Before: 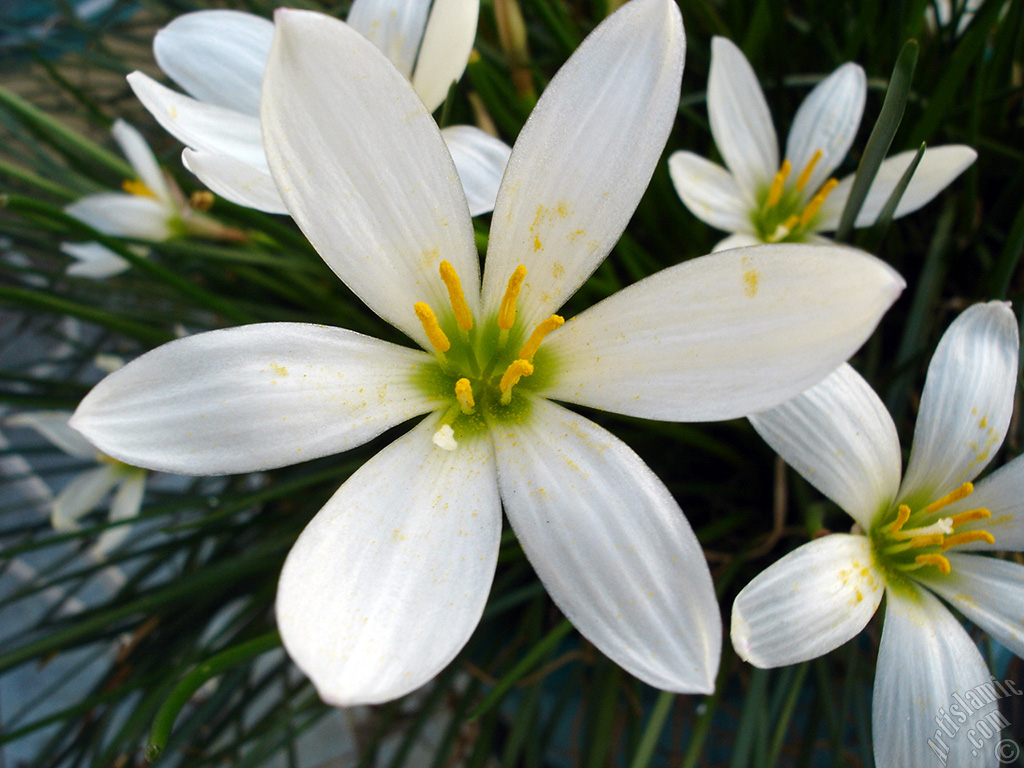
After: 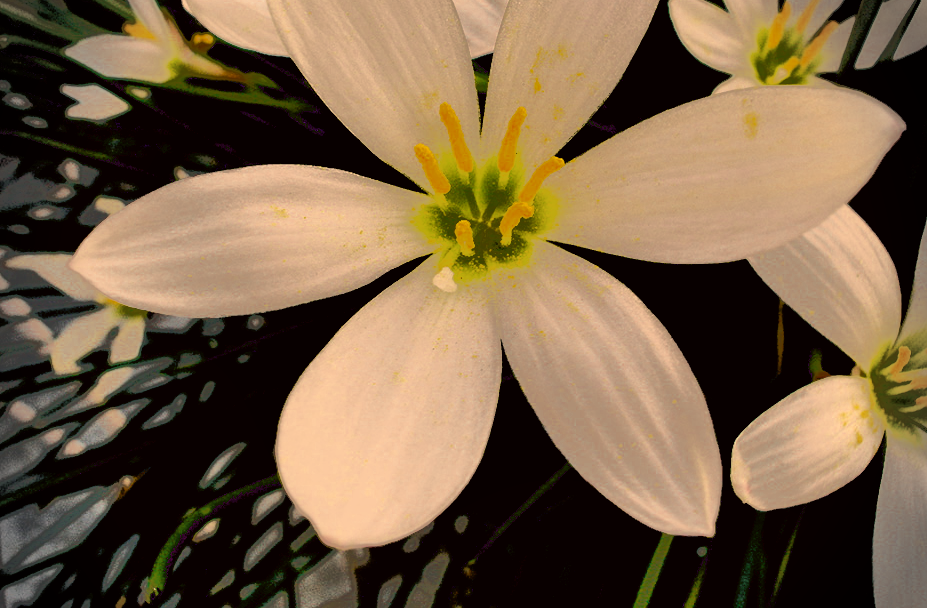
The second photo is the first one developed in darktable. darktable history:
filmic rgb: black relative exposure -8.12 EV, white relative exposure 3.76 EV, hardness 4.44, color science v6 (2022)
color correction: highlights a* 18.07, highlights b* 35.31, shadows a* 1.87, shadows b* 6.46, saturation 1.01
shadows and highlights: soften with gaussian
vignetting: fall-off start 88.08%, fall-off radius 23.78%
crop: top 20.601%, right 9.452%, bottom 0.232%
tone equalizer: -7 EV -0.594 EV, -6 EV 1.03 EV, -5 EV -0.468 EV, -4 EV 0.423 EV, -3 EV 0.443 EV, -2 EV 0.136 EV, -1 EV -0.133 EV, +0 EV -0.364 EV, edges refinement/feathering 500, mask exposure compensation -1.57 EV, preserve details no
color zones: curves: ch0 [(0, 0.5) (0.125, 0.4) (0.25, 0.5) (0.375, 0.4) (0.5, 0.4) (0.625, 0.35) (0.75, 0.35) (0.875, 0.5)]; ch1 [(0, 0.35) (0.125, 0.45) (0.25, 0.35) (0.375, 0.35) (0.5, 0.35) (0.625, 0.35) (0.75, 0.45) (0.875, 0.35)]; ch2 [(0, 0.6) (0.125, 0.5) (0.25, 0.5) (0.375, 0.6) (0.5, 0.6) (0.625, 0.5) (0.75, 0.5) (0.875, 0.5)]
exposure: black level correction 0.026, exposure 0.182 EV, compensate exposure bias true, compensate highlight preservation false
